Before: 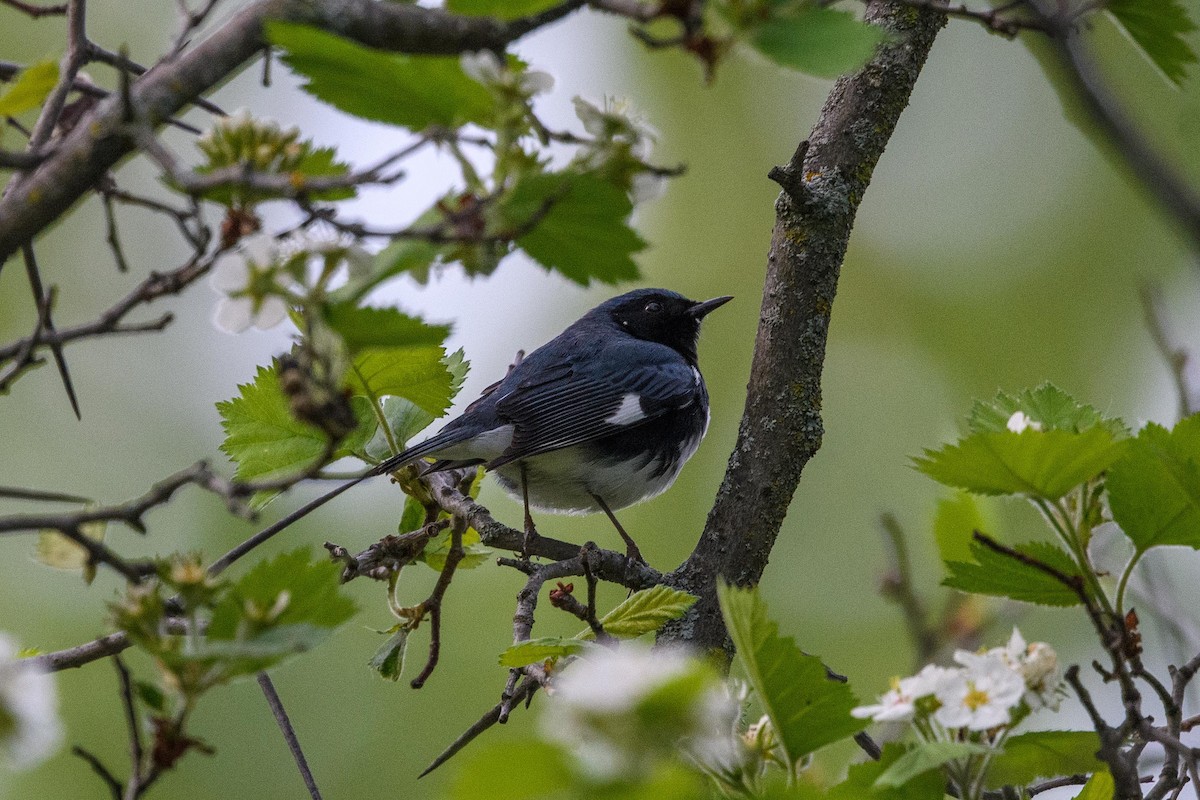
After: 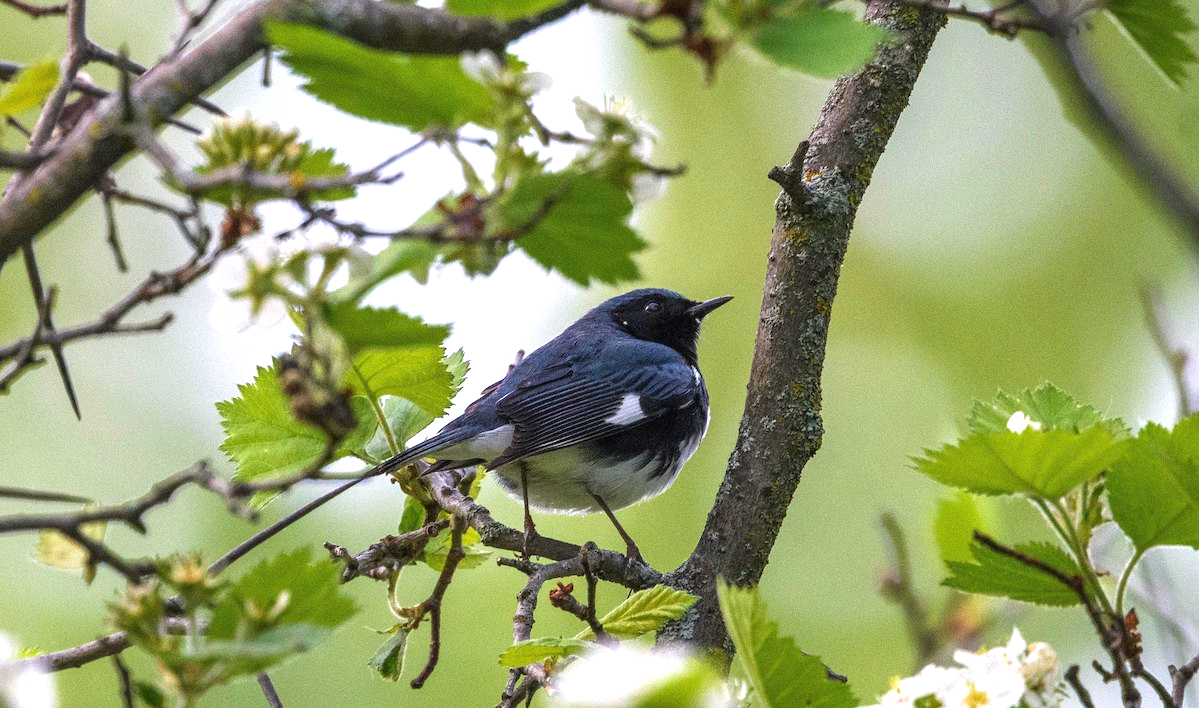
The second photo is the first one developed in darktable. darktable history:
velvia: on, module defaults
exposure: black level correction 0, exposure 1.1 EV, compensate exposure bias true, compensate highlight preservation false
crop and rotate: top 0%, bottom 11.49%
